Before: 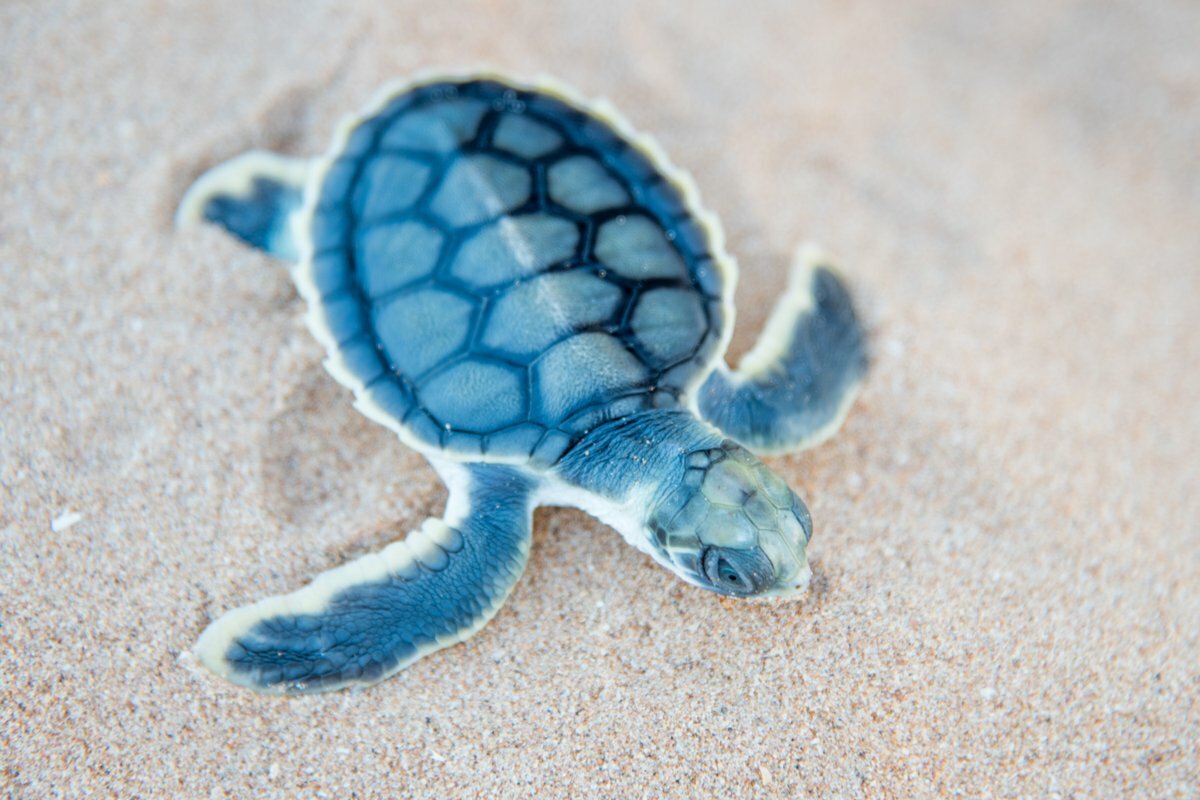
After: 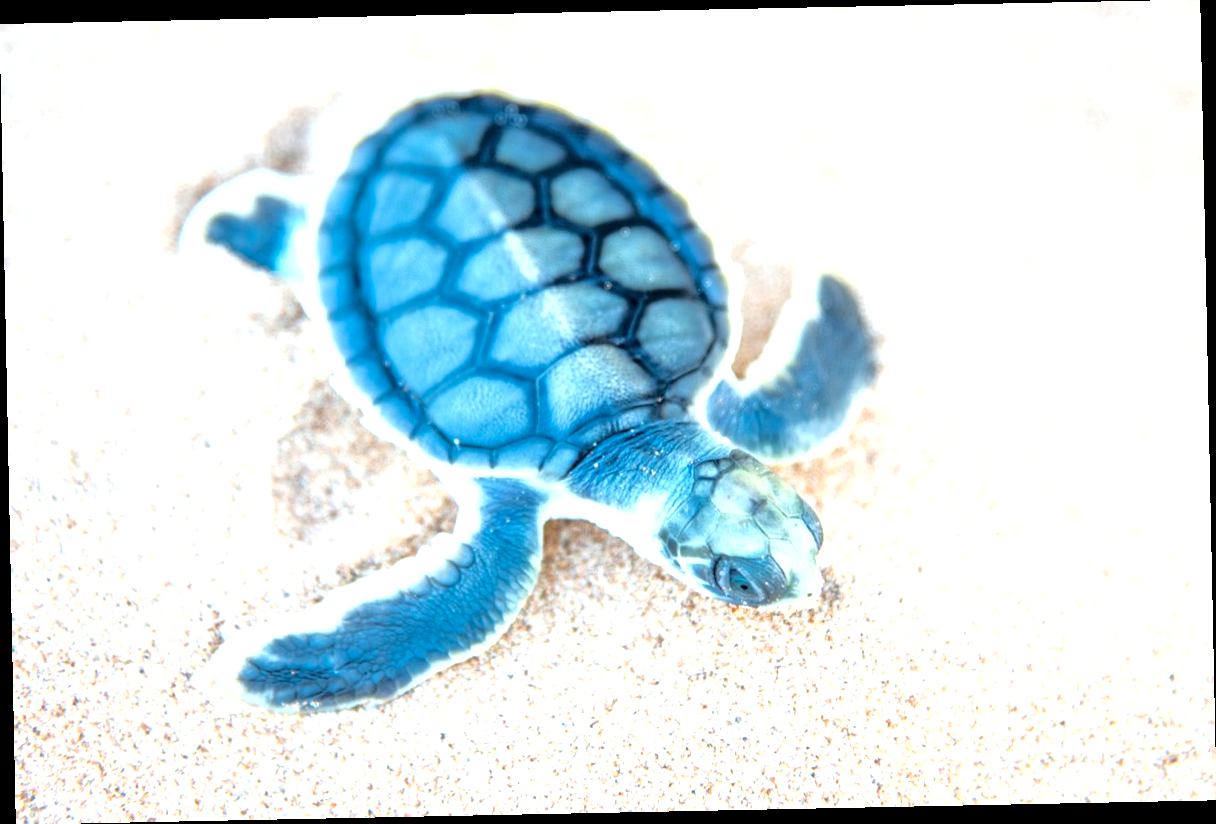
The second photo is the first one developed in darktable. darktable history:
levels: mode automatic, black 0.023%, white 99.97%, levels [0.062, 0.494, 0.925]
exposure: black level correction 0, exposure 1.1 EV, compensate highlight preservation false
rotate and perspective: rotation -1.17°, automatic cropping off
shadows and highlights: shadows -20, white point adjustment -2, highlights -35
